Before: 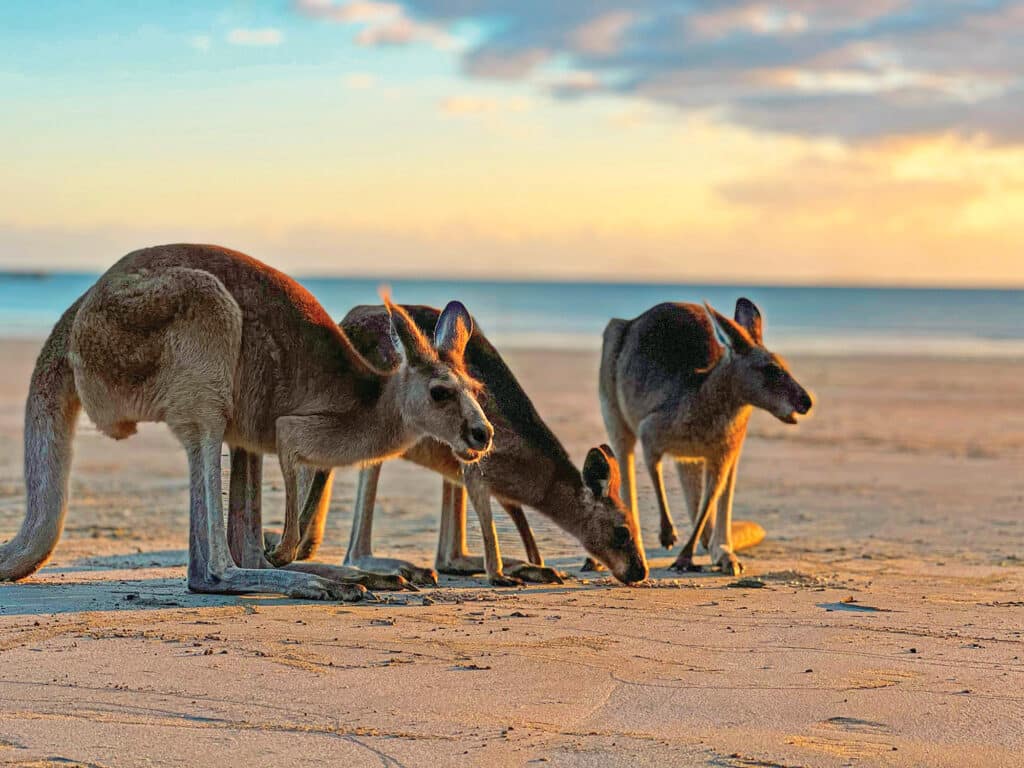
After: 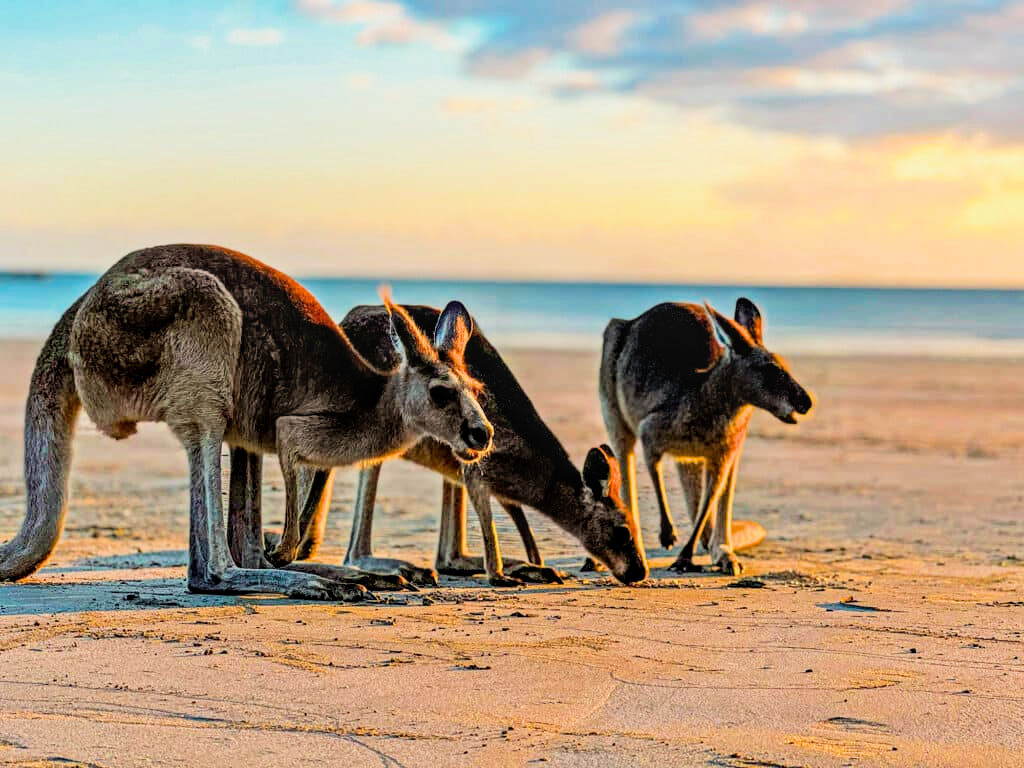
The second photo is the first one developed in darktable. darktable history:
filmic rgb: black relative exposure -5 EV, hardness 2.88, contrast 1.5, highlights saturation mix -30%
color balance rgb: perceptual saturation grading › global saturation 20%, global vibrance 20%
local contrast: on, module defaults
exposure: black level correction 0, exposure 0.3 EV, compensate highlight preservation false
